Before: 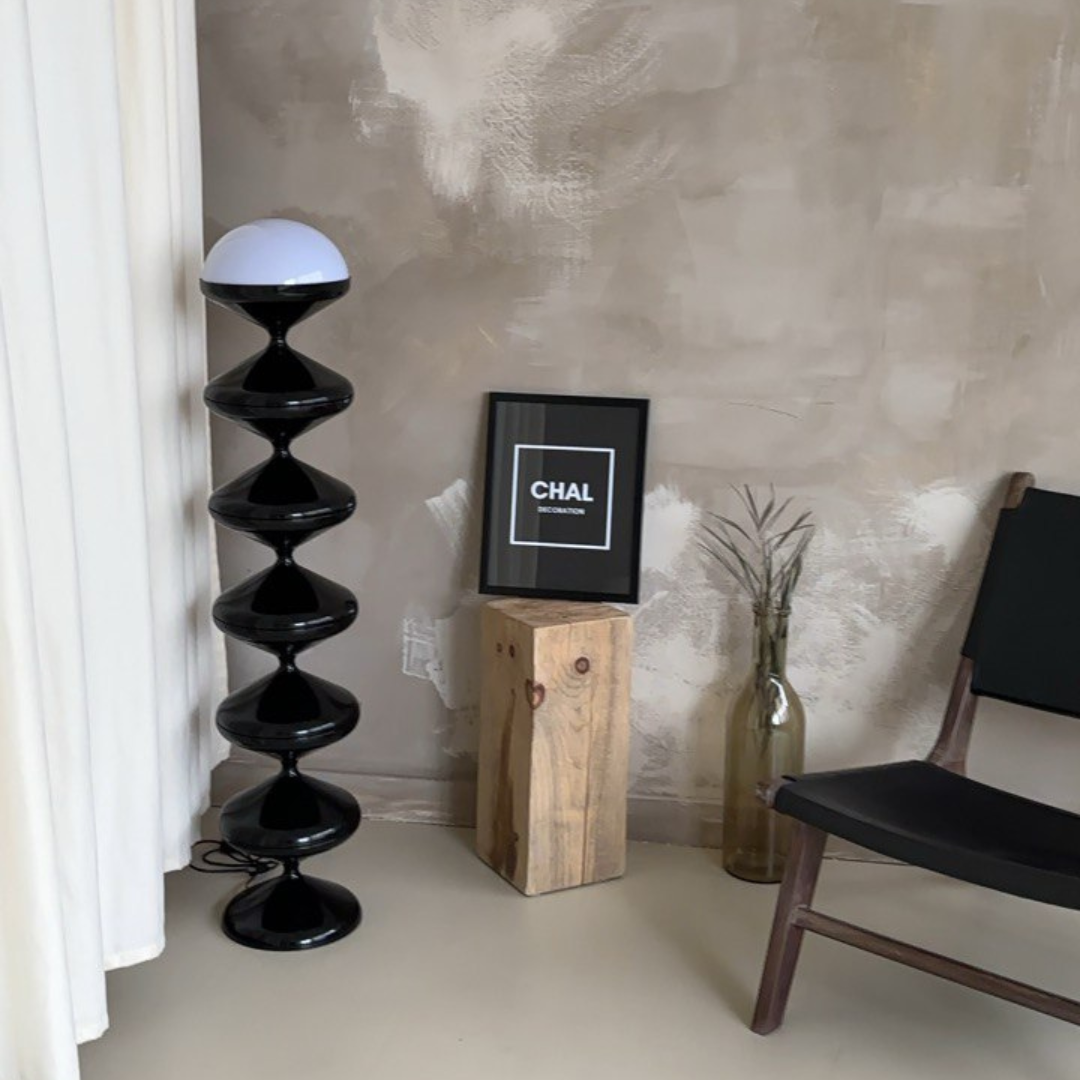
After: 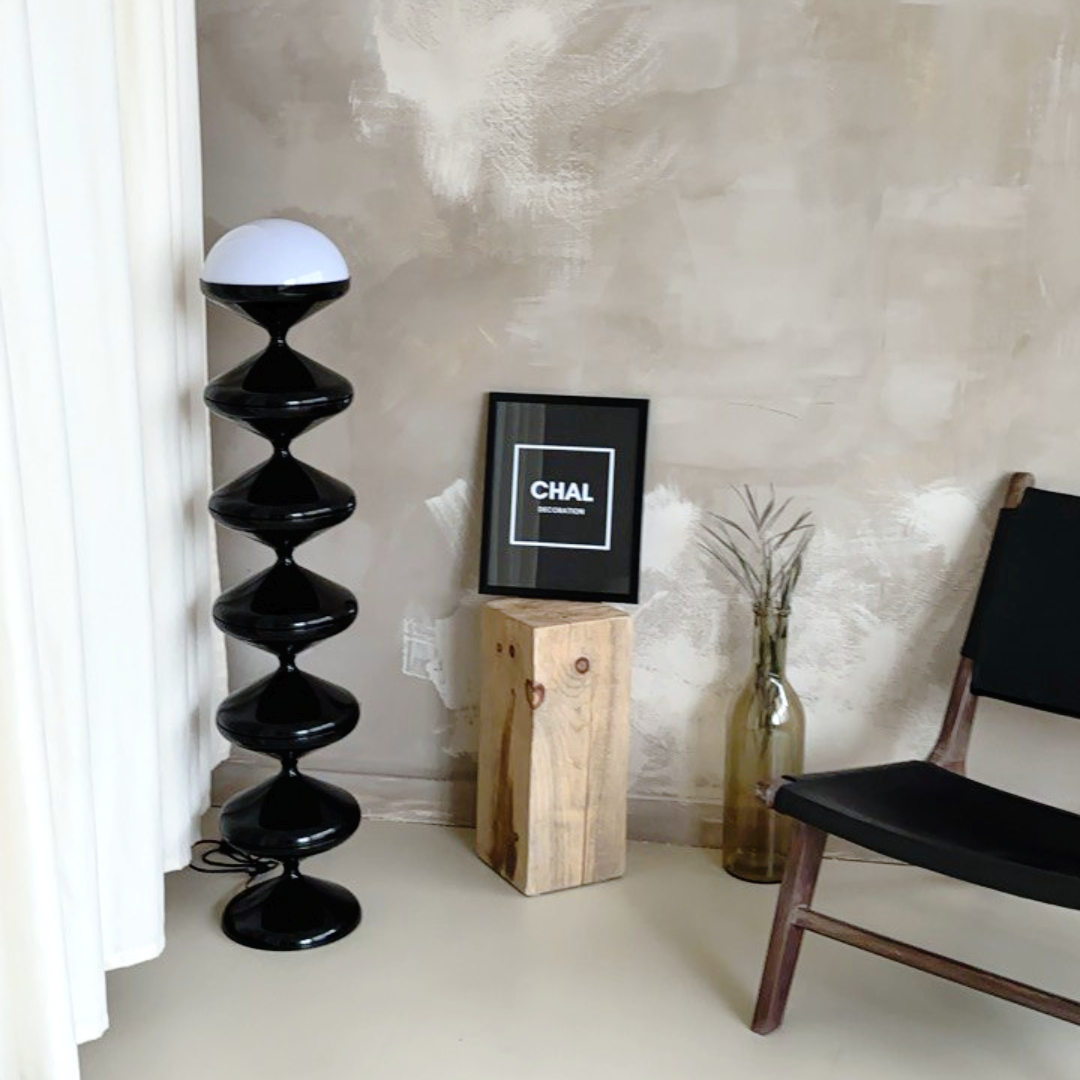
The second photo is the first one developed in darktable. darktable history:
tone curve: curves: ch0 [(0, 0) (0.003, 0.01) (0.011, 0.01) (0.025, 0.011) (0.044, 0.019) (0.069, 0.032) (0.1, 0.054) (0.136, 0.088) (0.177, 0.138) (0.224, 0.214) (0.277, 0.297) (0.335, 0.391) (0.399, 0.469) (0.468, 0.551) (0.543, 0.622) (0.623, 0.699) (0.709, 0.775) (0.801, 0.85) (0.898, 0.929) (1, 1)], preserve colors none
exposure: exposure 0.191 EV, compensate highlight preservation false
white balance: red 0.978, blue 0.999
